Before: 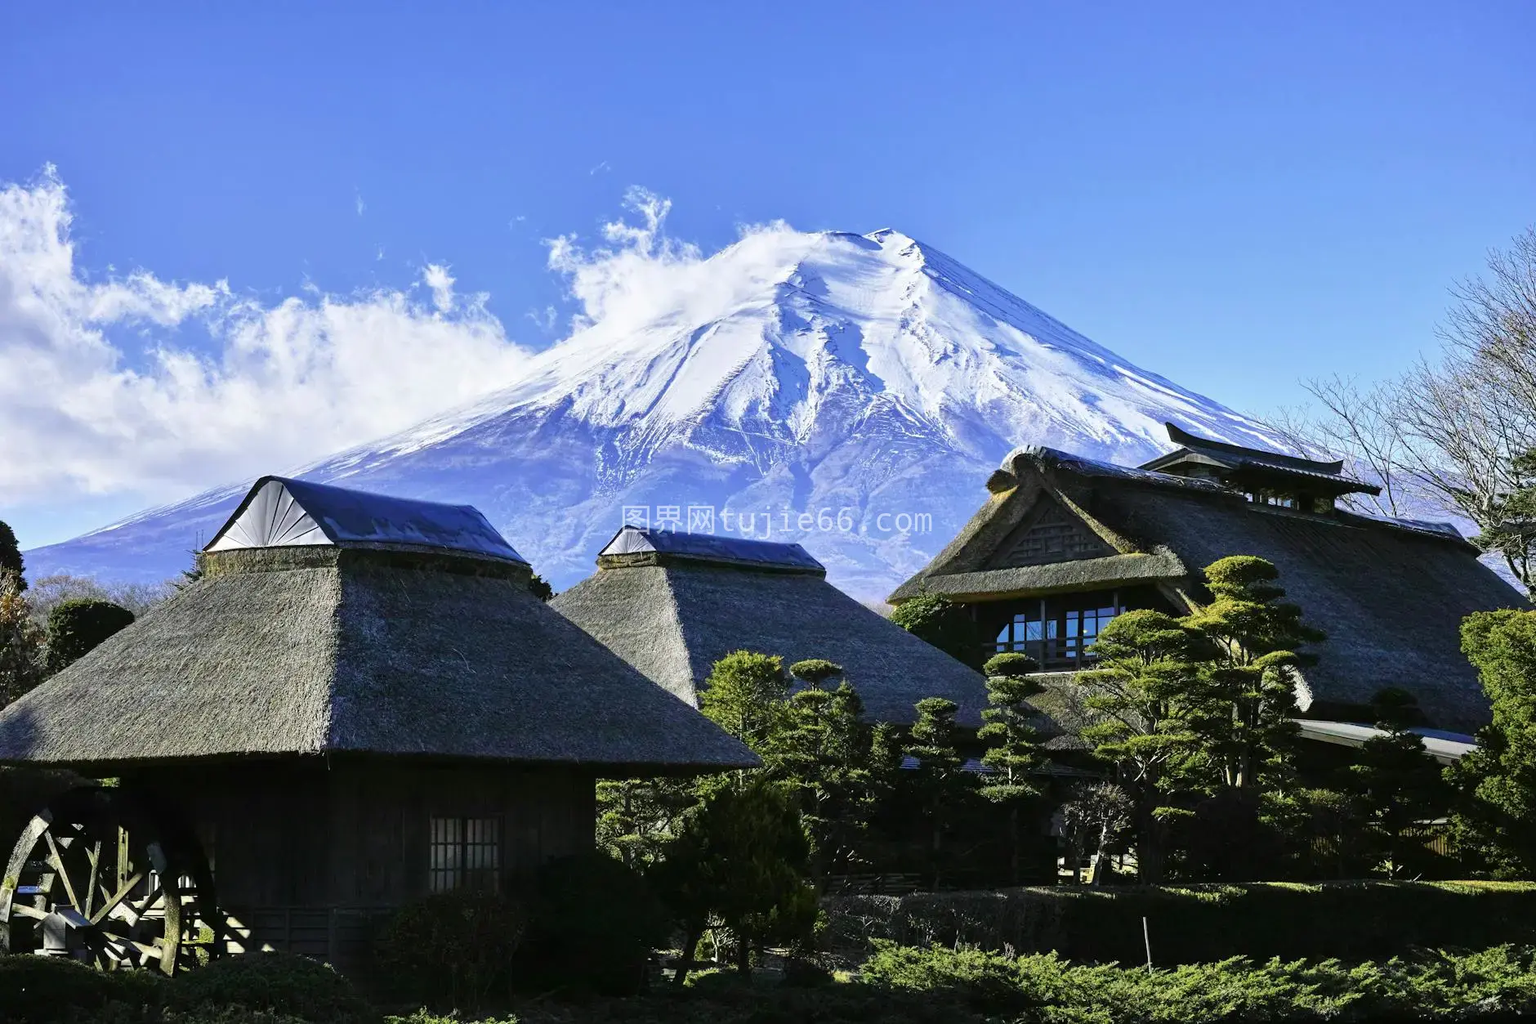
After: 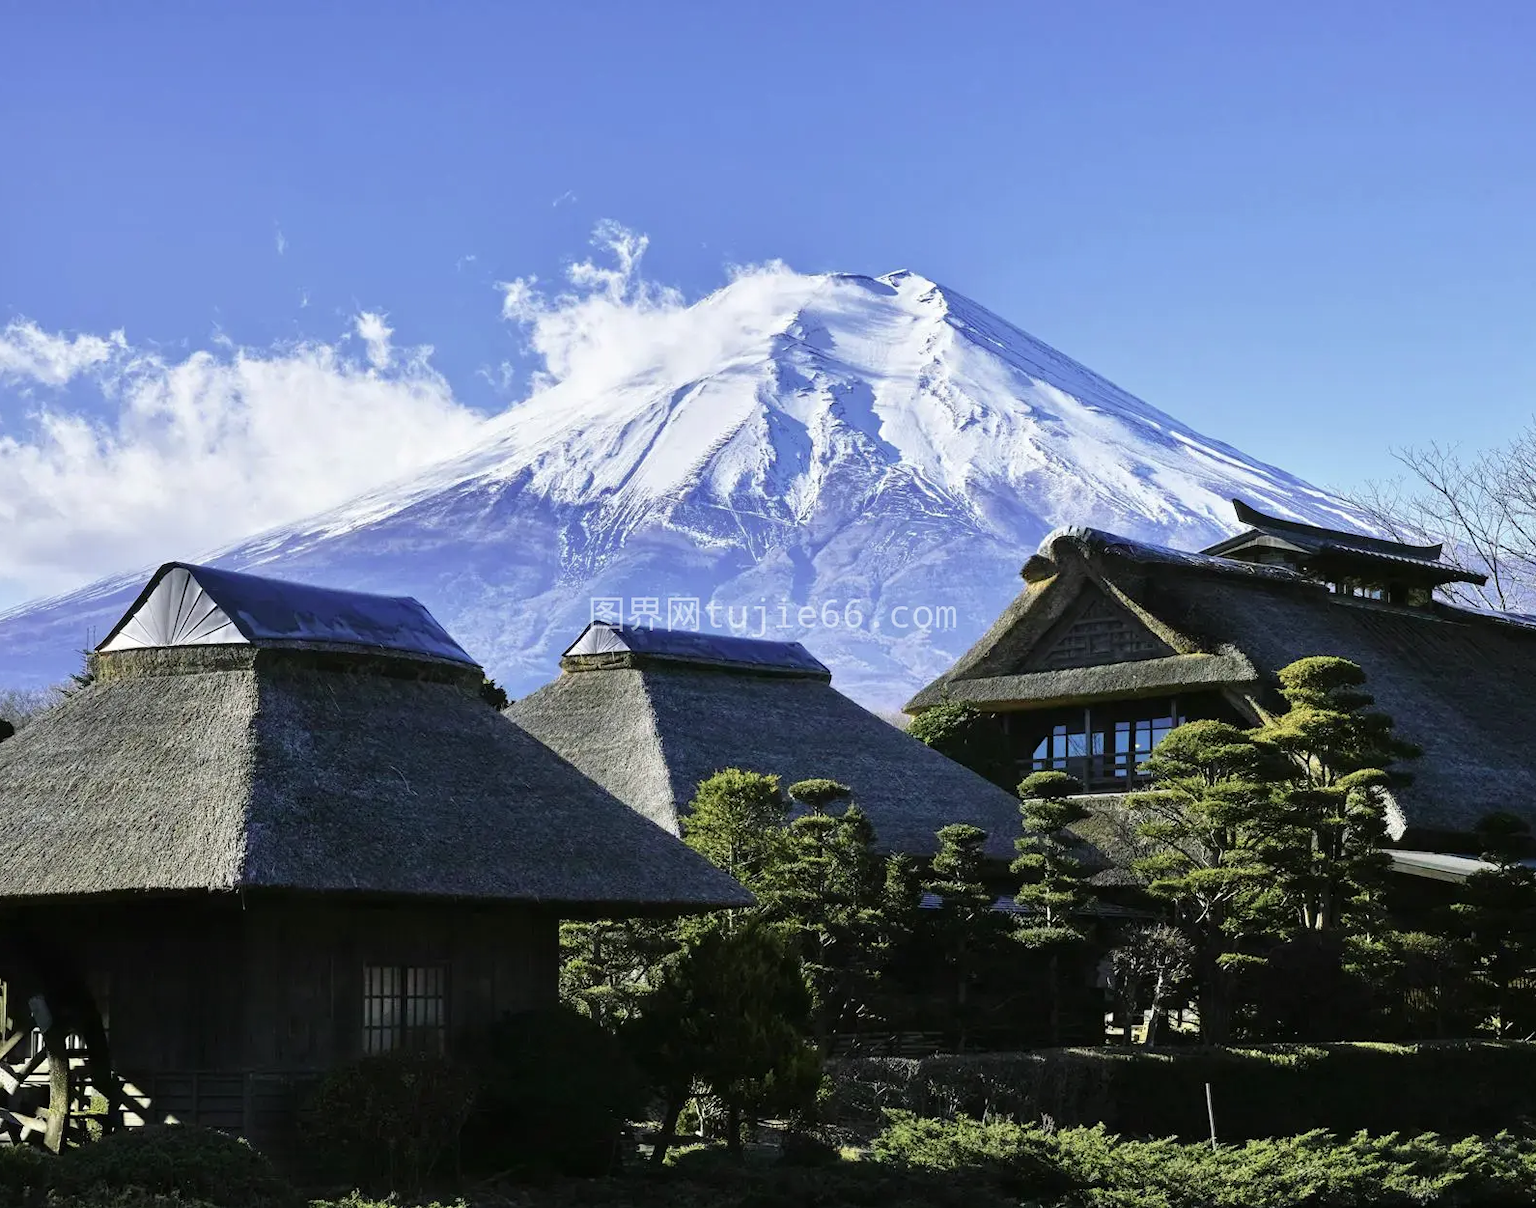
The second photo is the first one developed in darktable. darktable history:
crop: left 7.994%, right 7.373%
contrast brightness saturation: saturation -0.159
